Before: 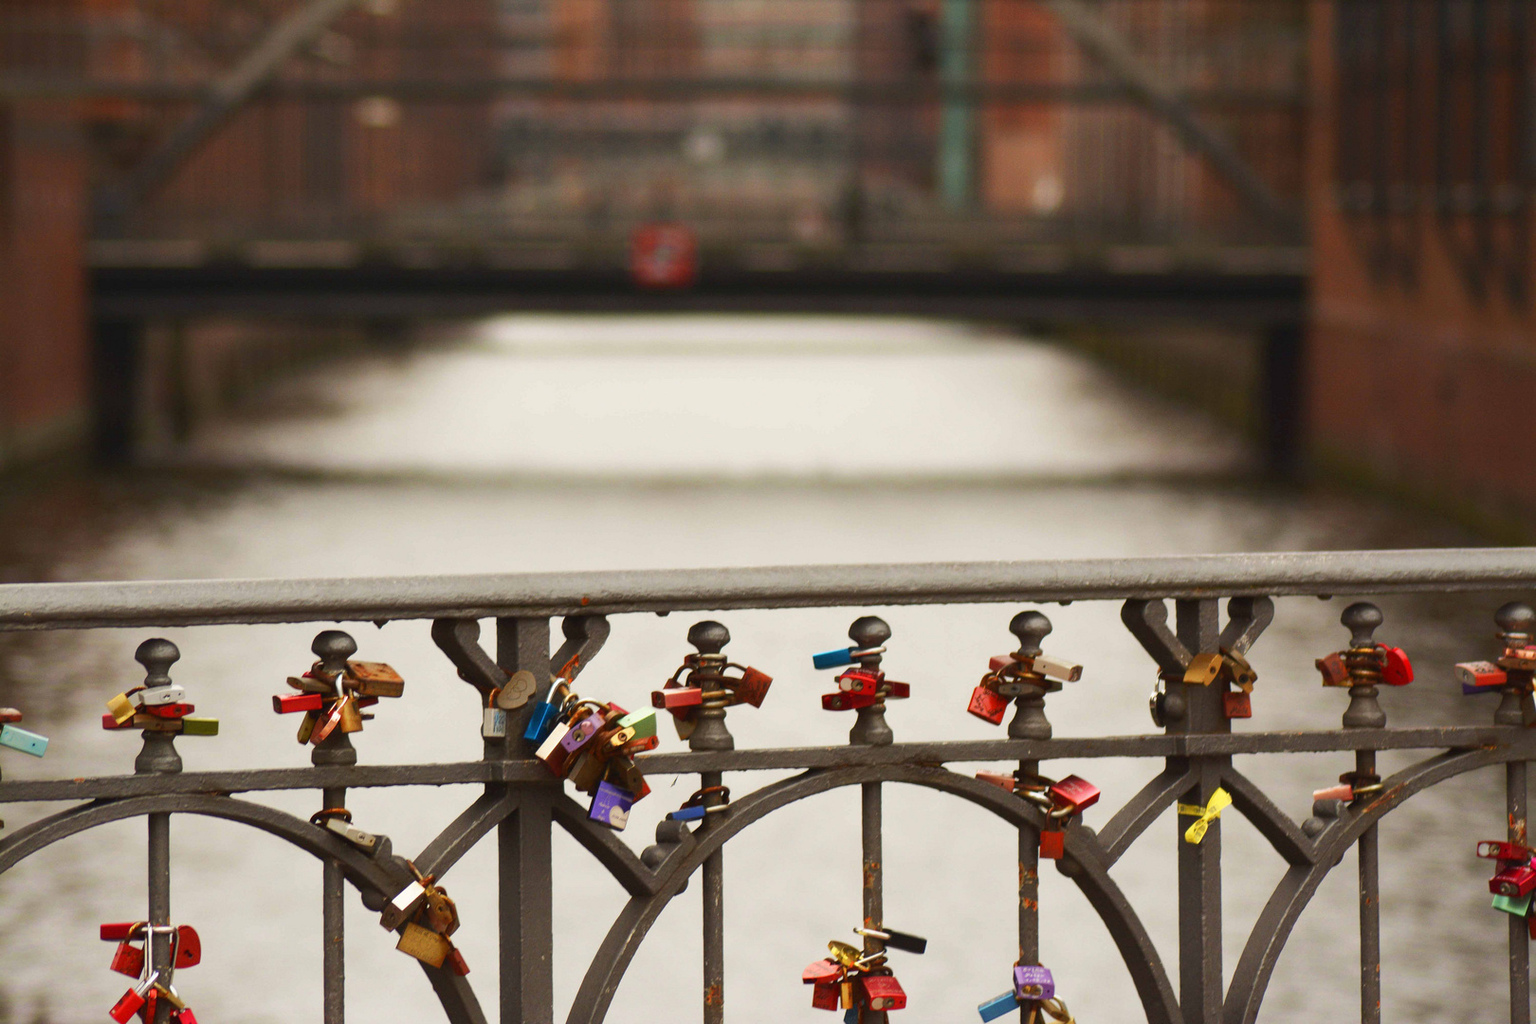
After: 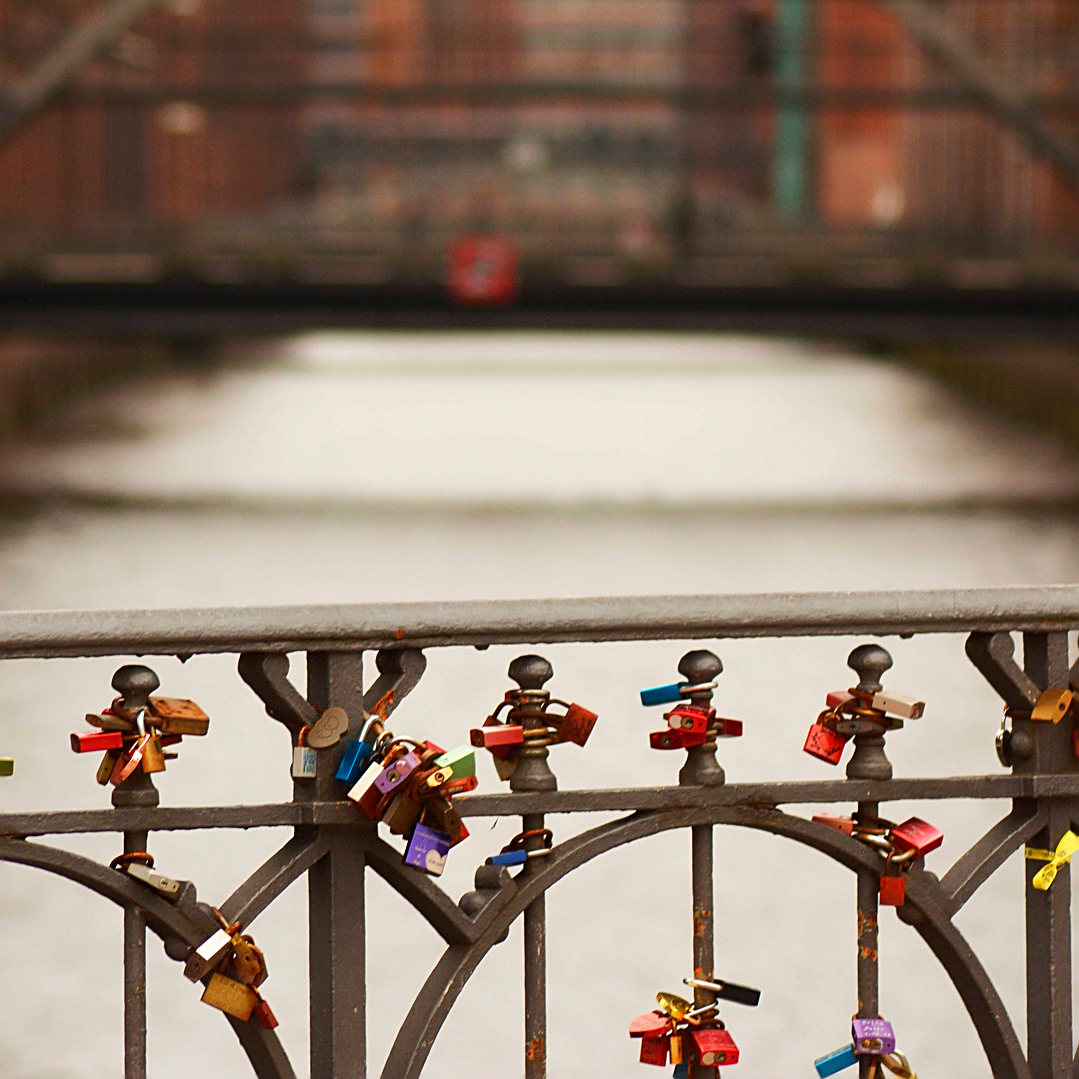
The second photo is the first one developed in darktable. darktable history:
crop and rotate: left 13.409%, right 19.924%
sharpen: on, module defaults
